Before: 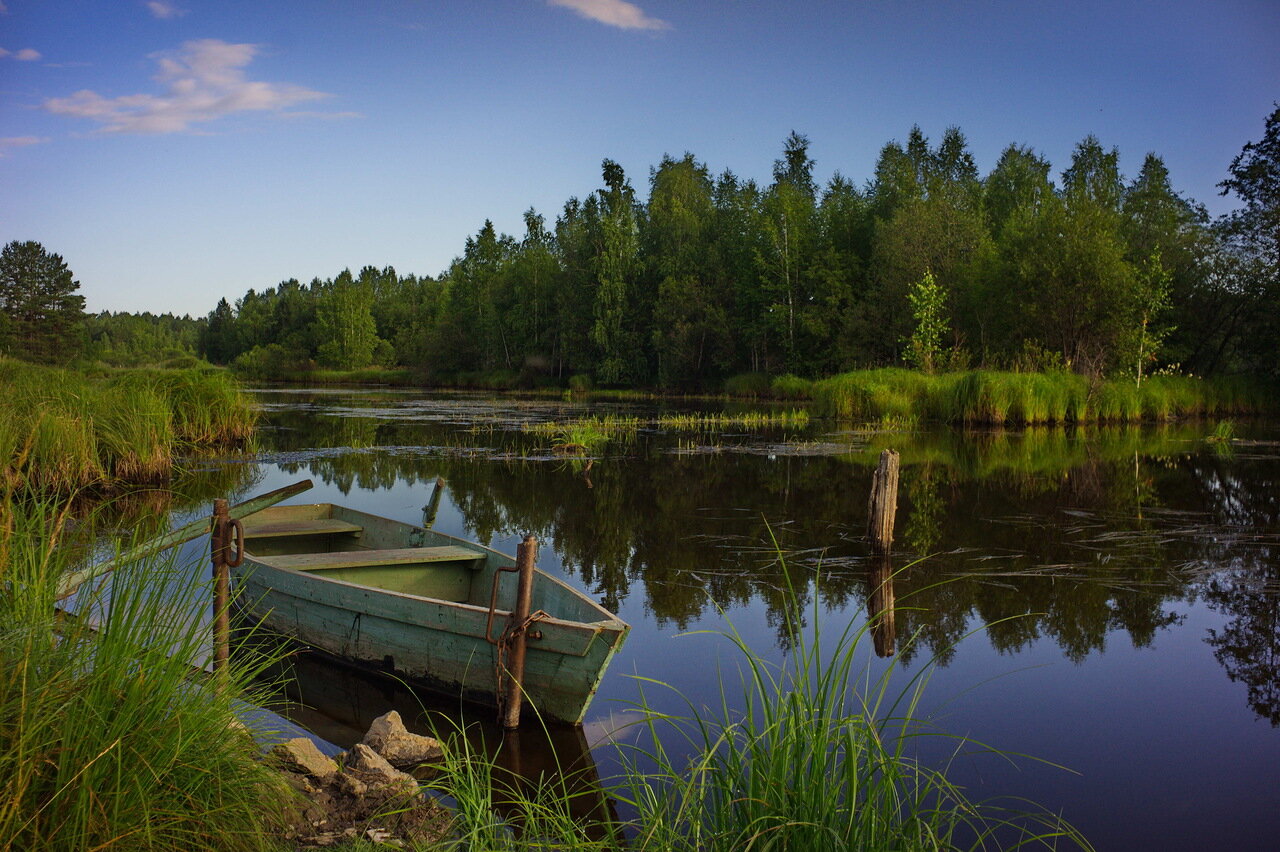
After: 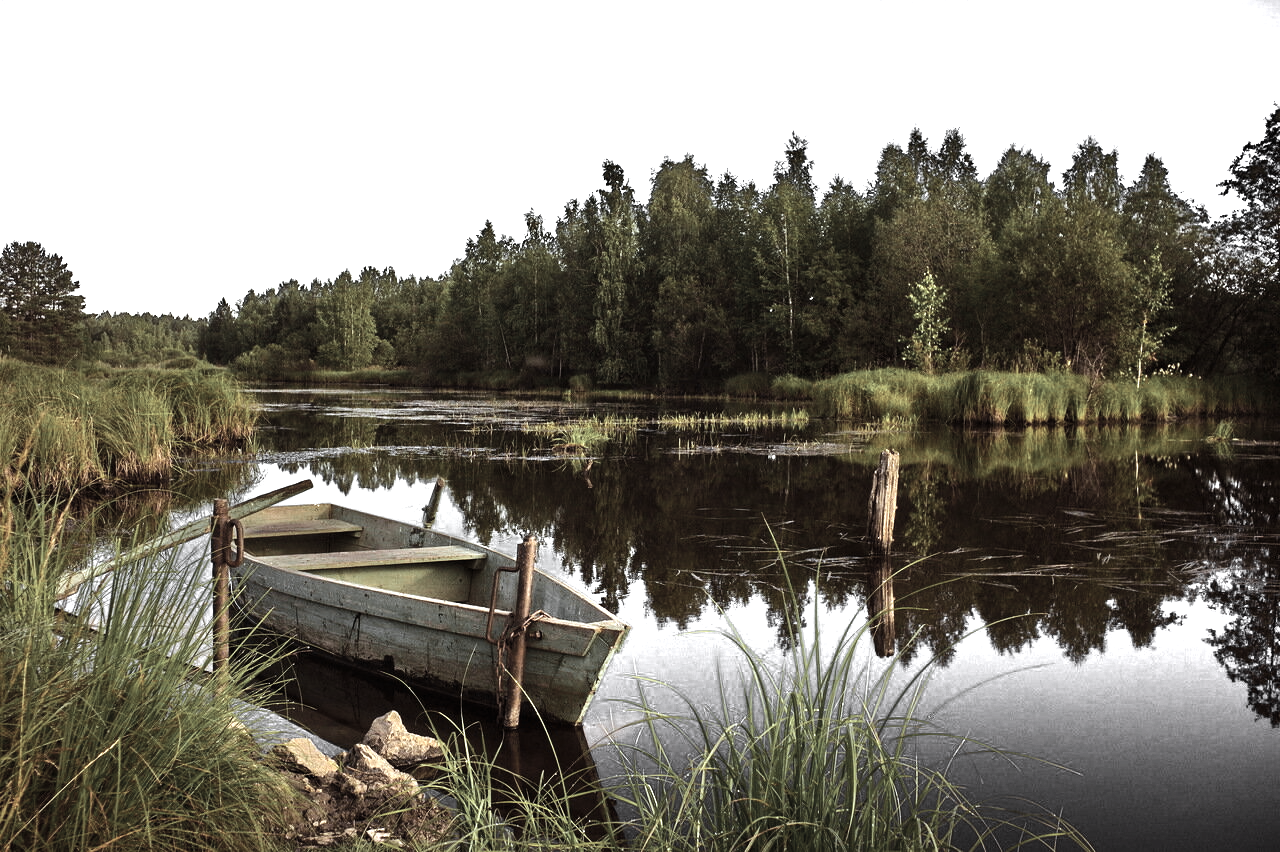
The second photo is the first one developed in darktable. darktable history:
tone equalizer: -8 EV -0.75 EV, -7 EV -0.7 EV, -6 EV -0.6 EV, -5 EV -0.4 EV, -3 EV 0.4 EV, -2 EV 0.6 EV, -1 EV 0.7 EV, +0 EV 0.75 EV, edges refinement/feathering 500, mask exposure compensation -1.57 EV, preserve details no
exposure: black level correction 0, exposure 1.198 EV, compensate exposure bias true, compensate highlight preservation false
rgb levels: mode RGB, independent channels, levels [[0, 0.5, 1], [0, 0.521, 1], [0, 0.536, 1]]
color zones: curves: ch0 [(0, 0.613) (0.01, 0.613) (0.245, 0.448) (0.498, 0.529) (0.642, 0.665) (0.879, 0.777) (0.99, 0.613)]; ch1 [(0, 0.035) (0.121, 0.189) (0.259, 0.197) (0.415, 0.061) (0.589, 0.022) (0.732, 0.022) (0.857, 0.026) (0.991, 0.053)]
